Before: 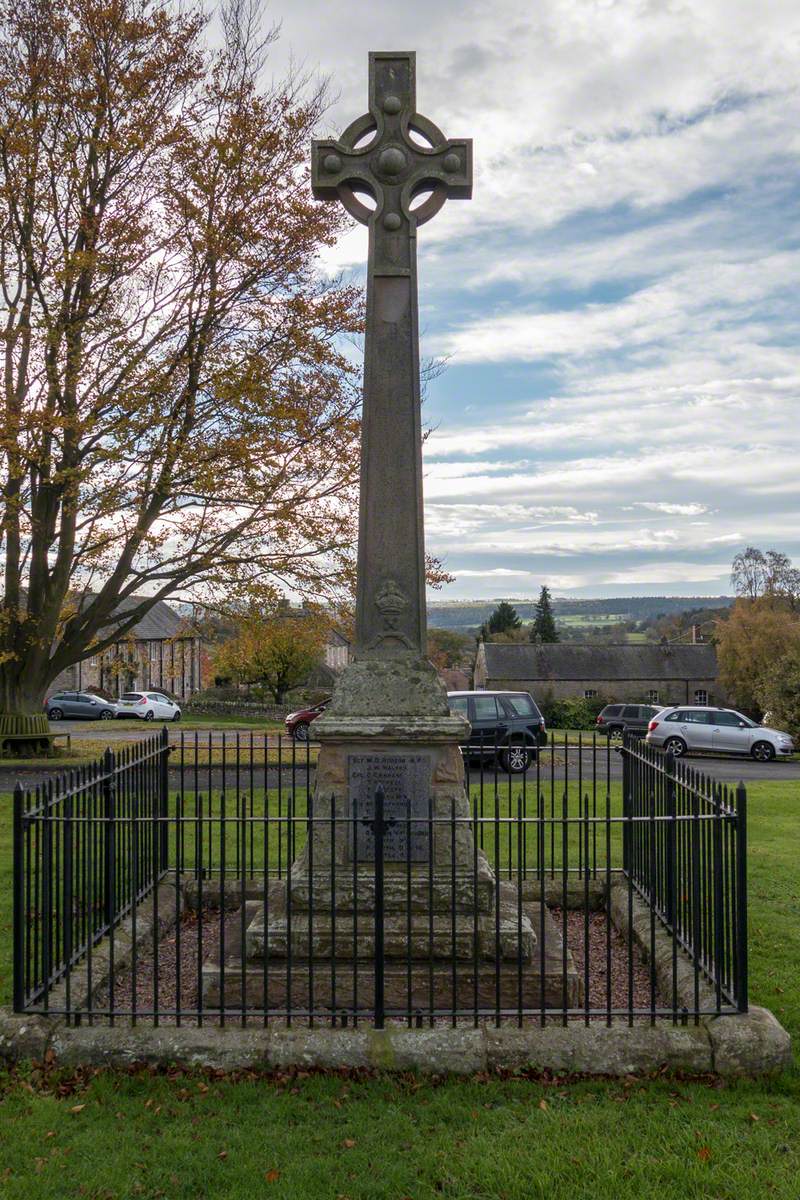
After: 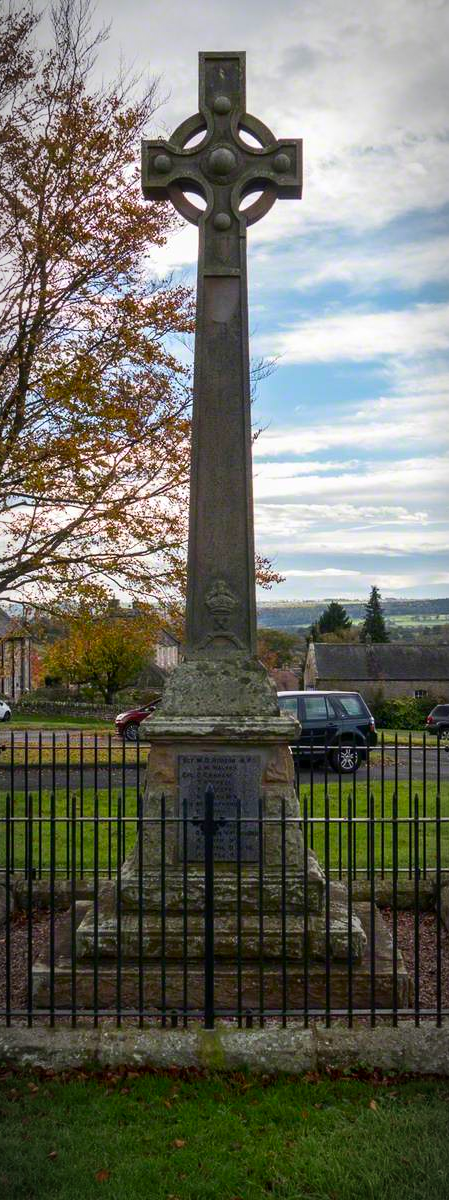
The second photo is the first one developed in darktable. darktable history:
vignetting: fall-off start 87.02%, automatic ratio true, unbound false
crop: left 21.352%, right 22.451%
contrast brightness saturation: contrast 0.167, saturation 0.326
